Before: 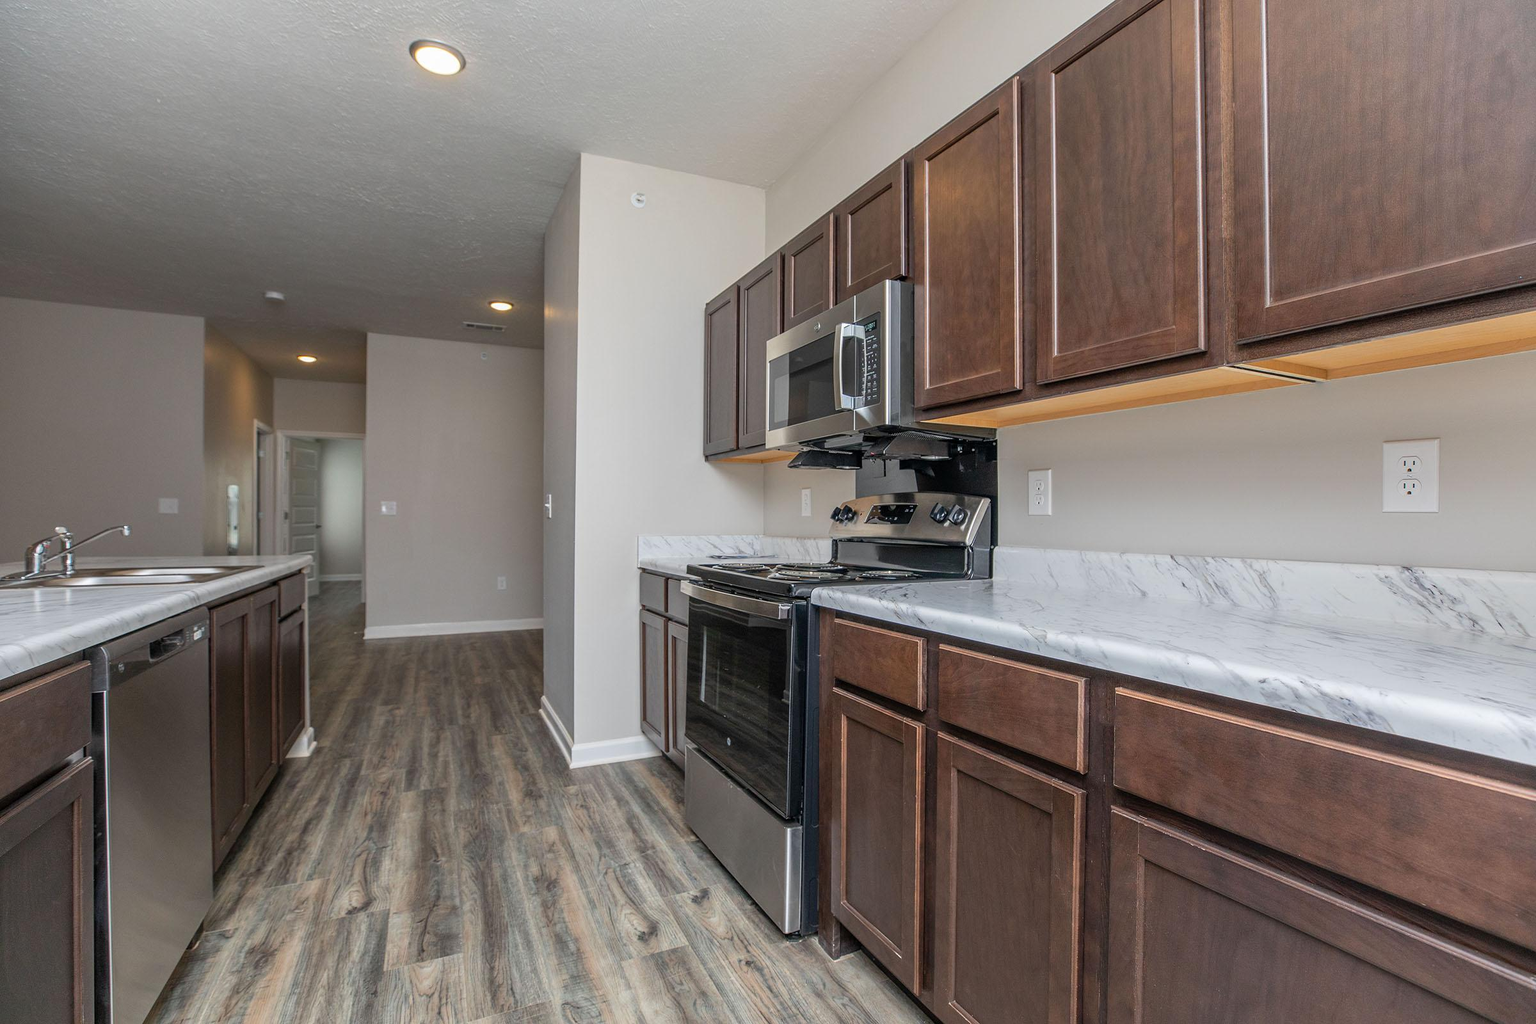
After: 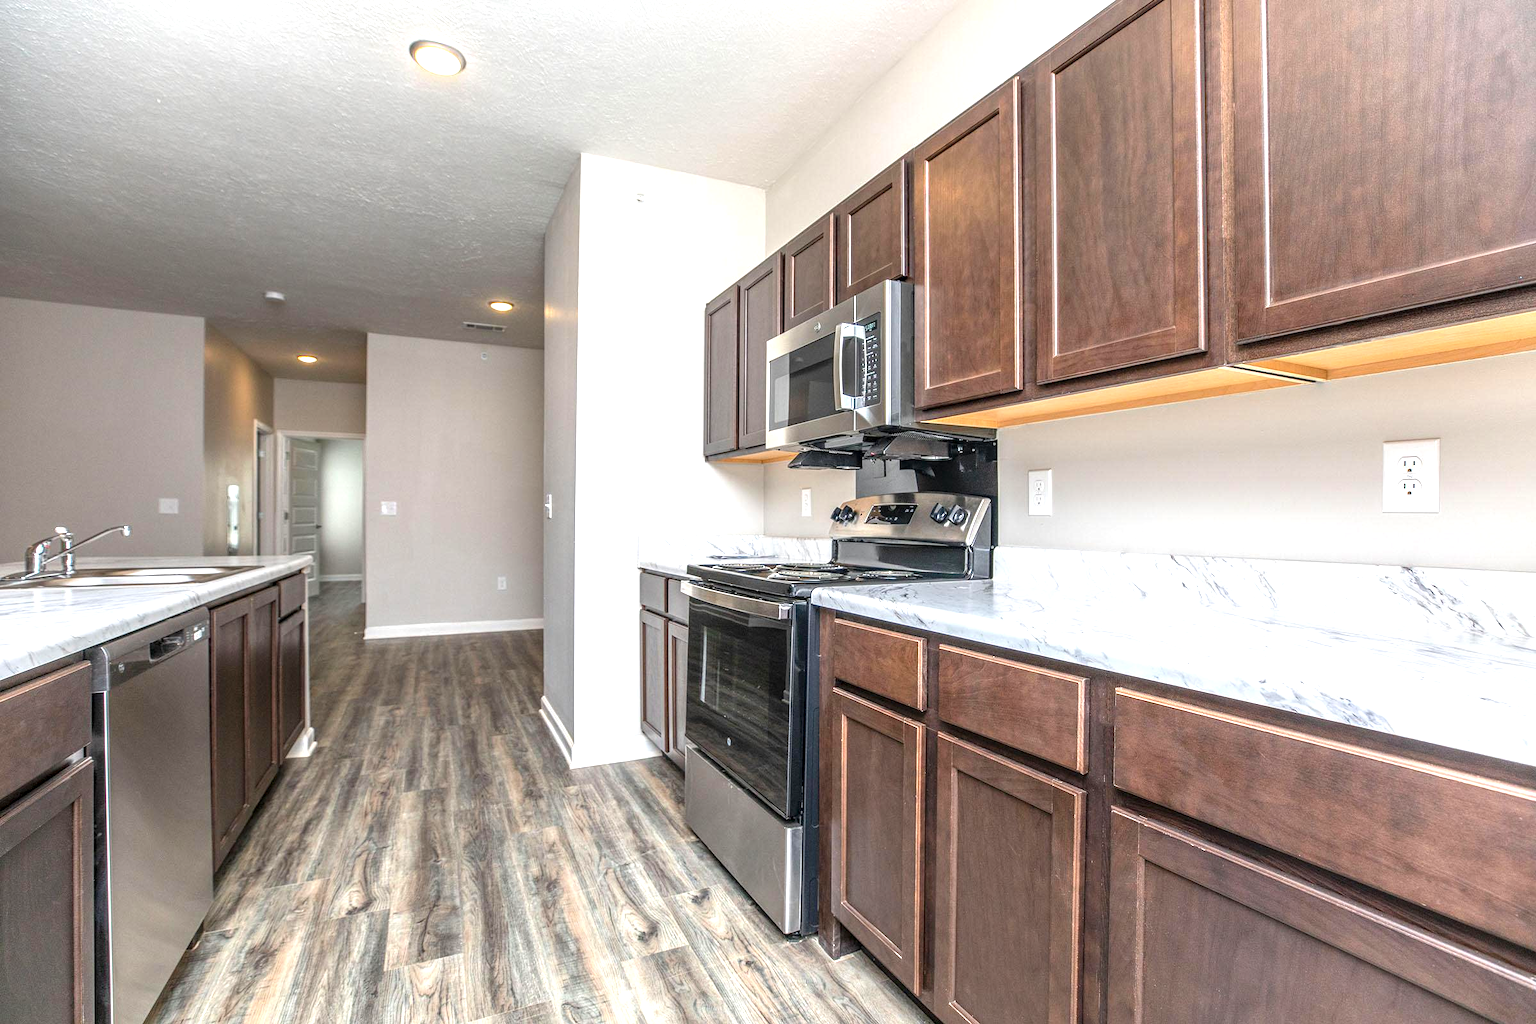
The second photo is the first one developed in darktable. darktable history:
local contrast: on, module defaults
exposure: black level correction 0, exposure 1.099 EV, compensate highlight preservation false
